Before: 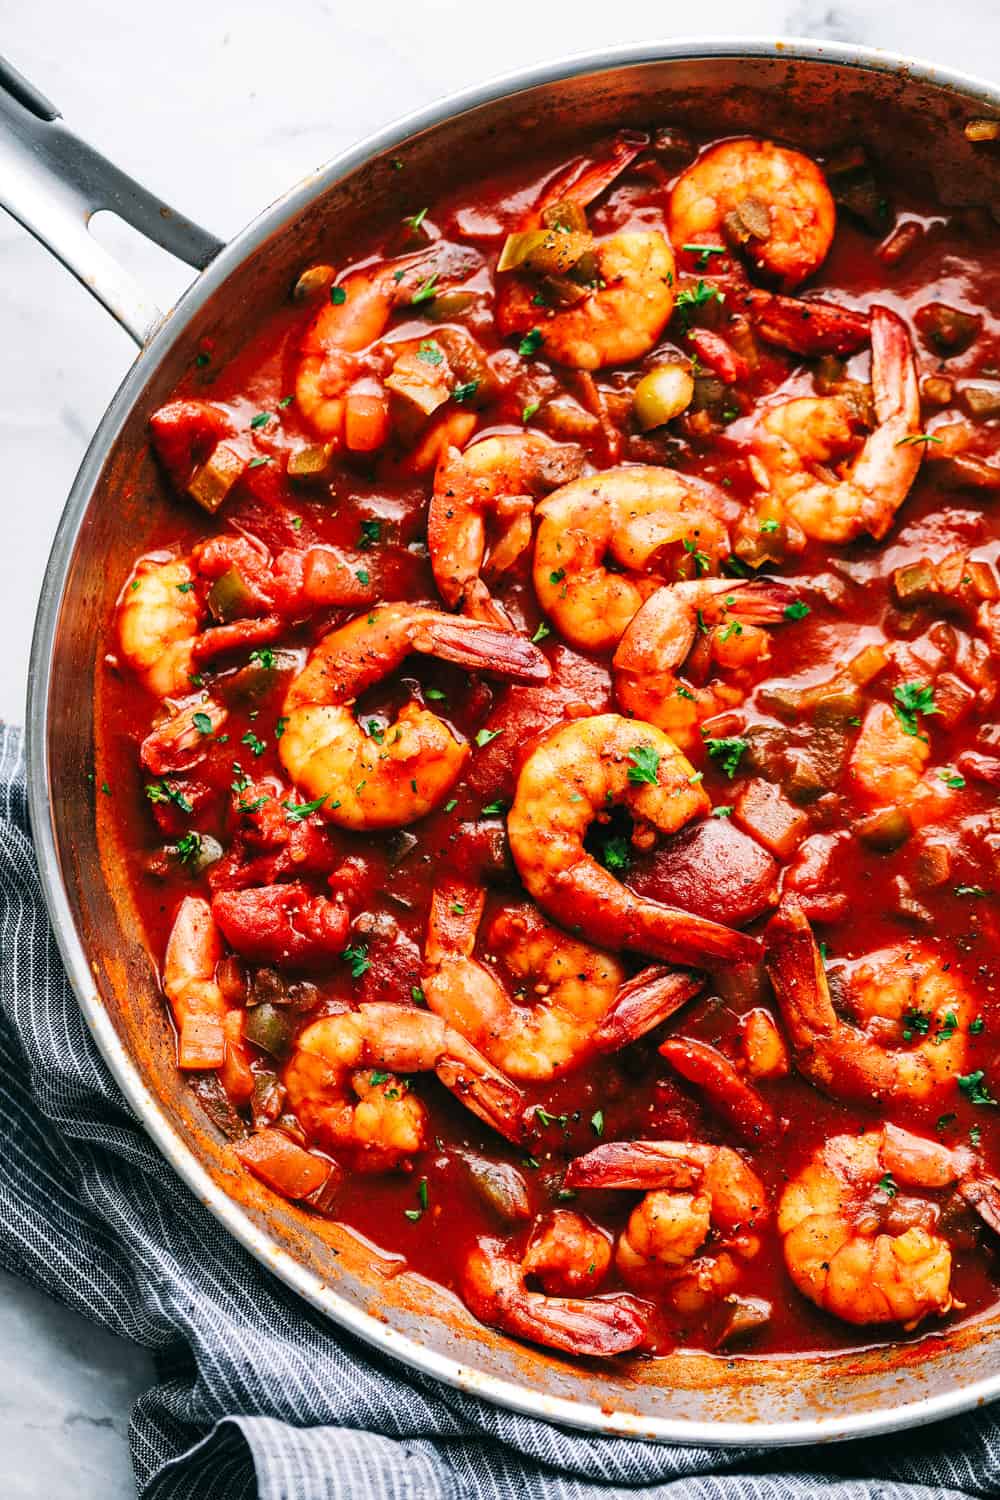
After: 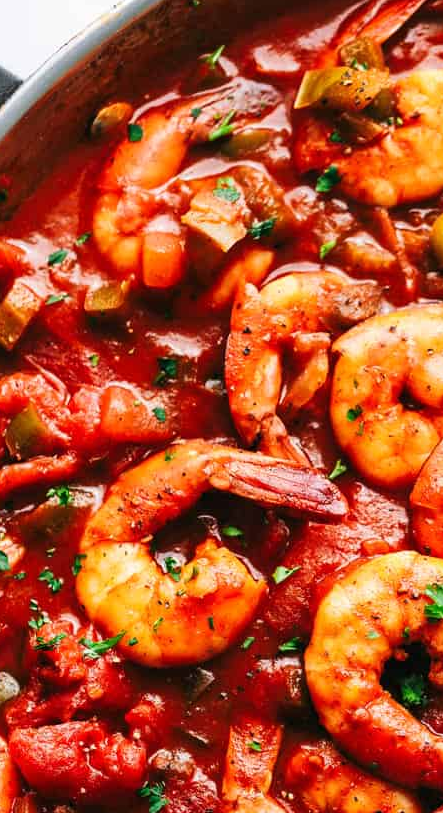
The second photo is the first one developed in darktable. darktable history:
tone equalizer: smoothing diameter 24.84%, edges refinement/feathering 11.33, preserve details guided filter
crop: left 20.338%, top 10.867%, right 35.294%, bottom 34.89%
